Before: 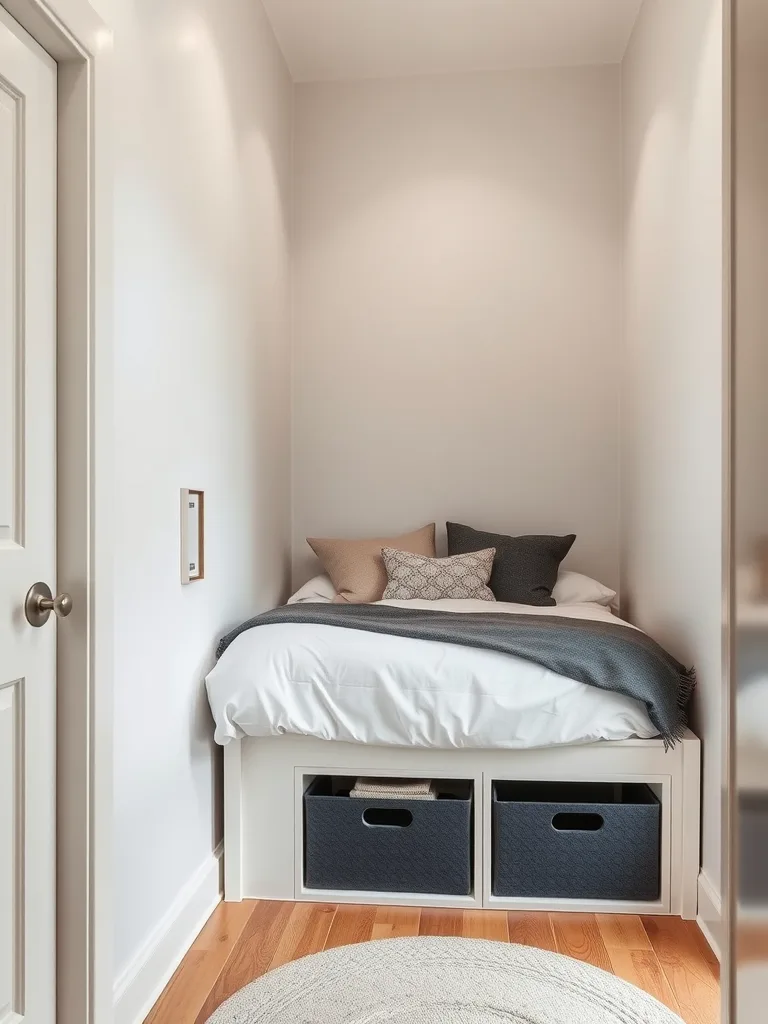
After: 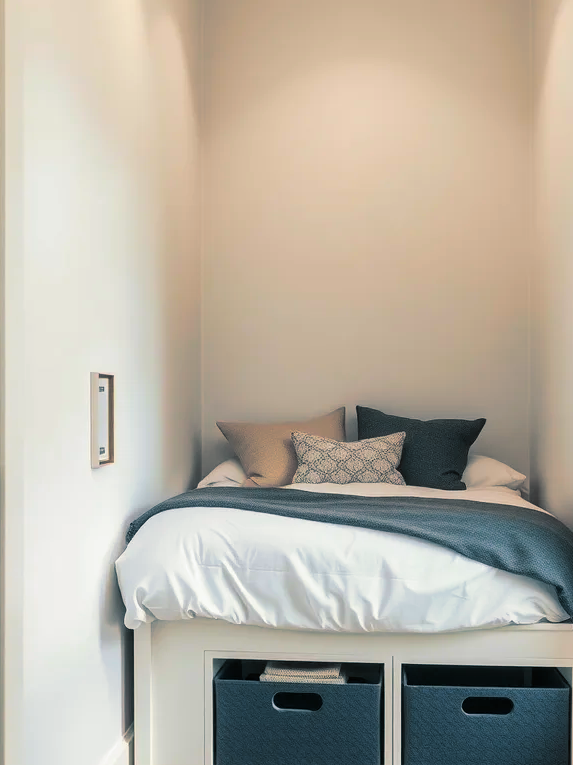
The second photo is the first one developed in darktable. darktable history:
rotate and perspective: crop left 0, crop top 0
split-toning: shadows › hue 205.2°, shadows › saturation 0.43, highlights › hue 54°, highlights › saturation 0.54
color contrast: green-magenta contrast 1.55, blue-yellow contrast 1.83
crop and rotate: left 11.831%, top 11.346%, right 13.429%, bottom 13.899%
